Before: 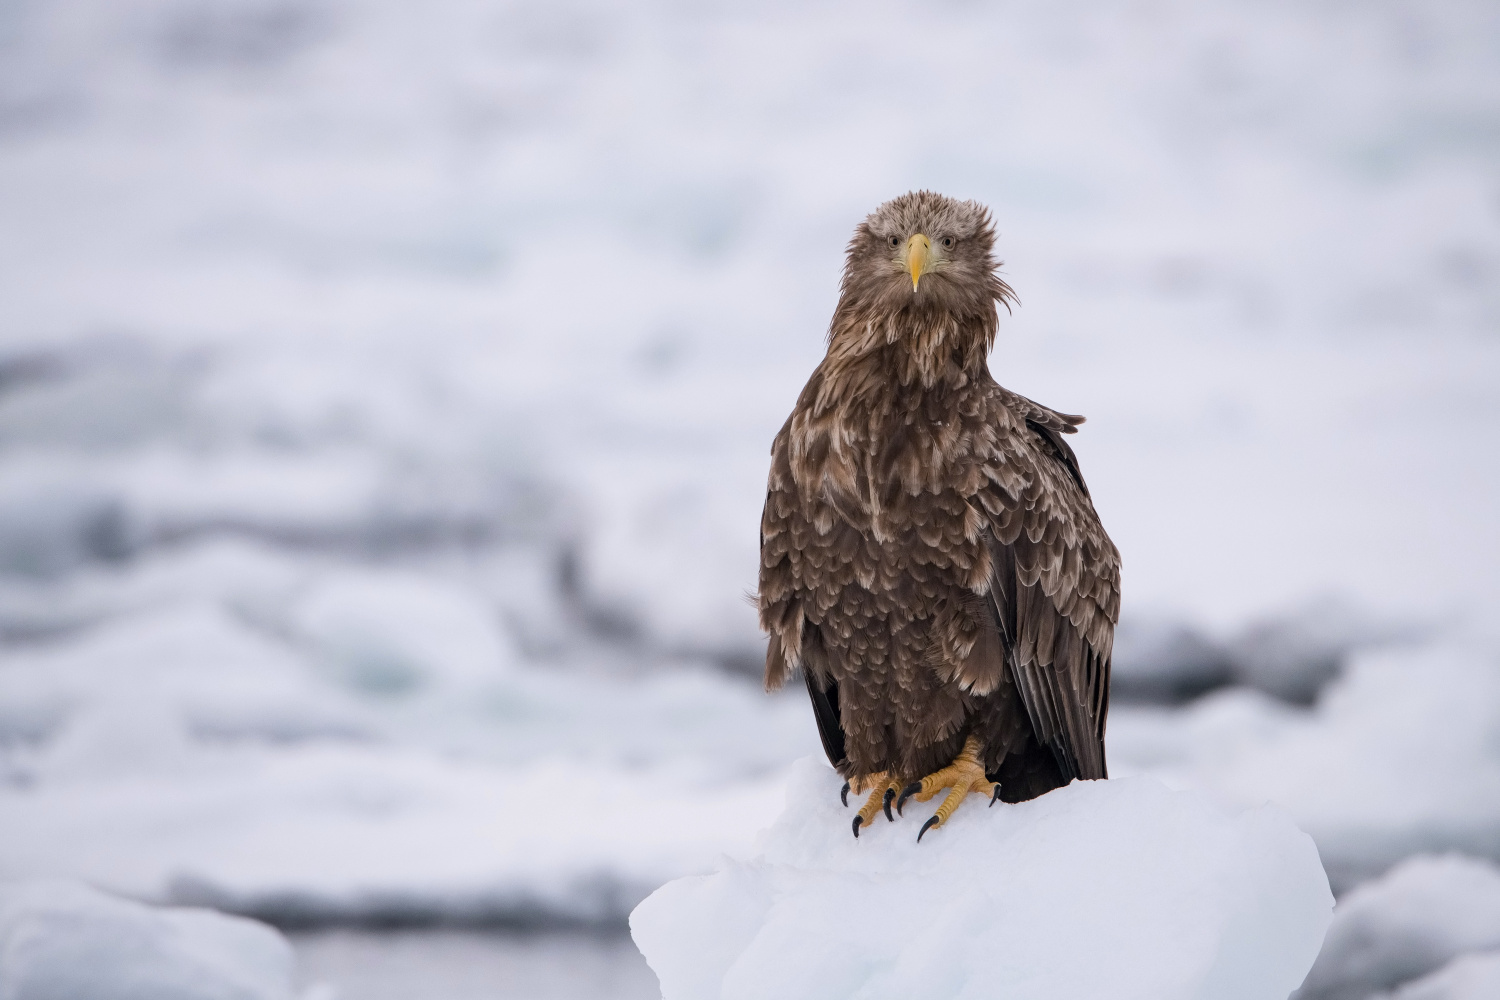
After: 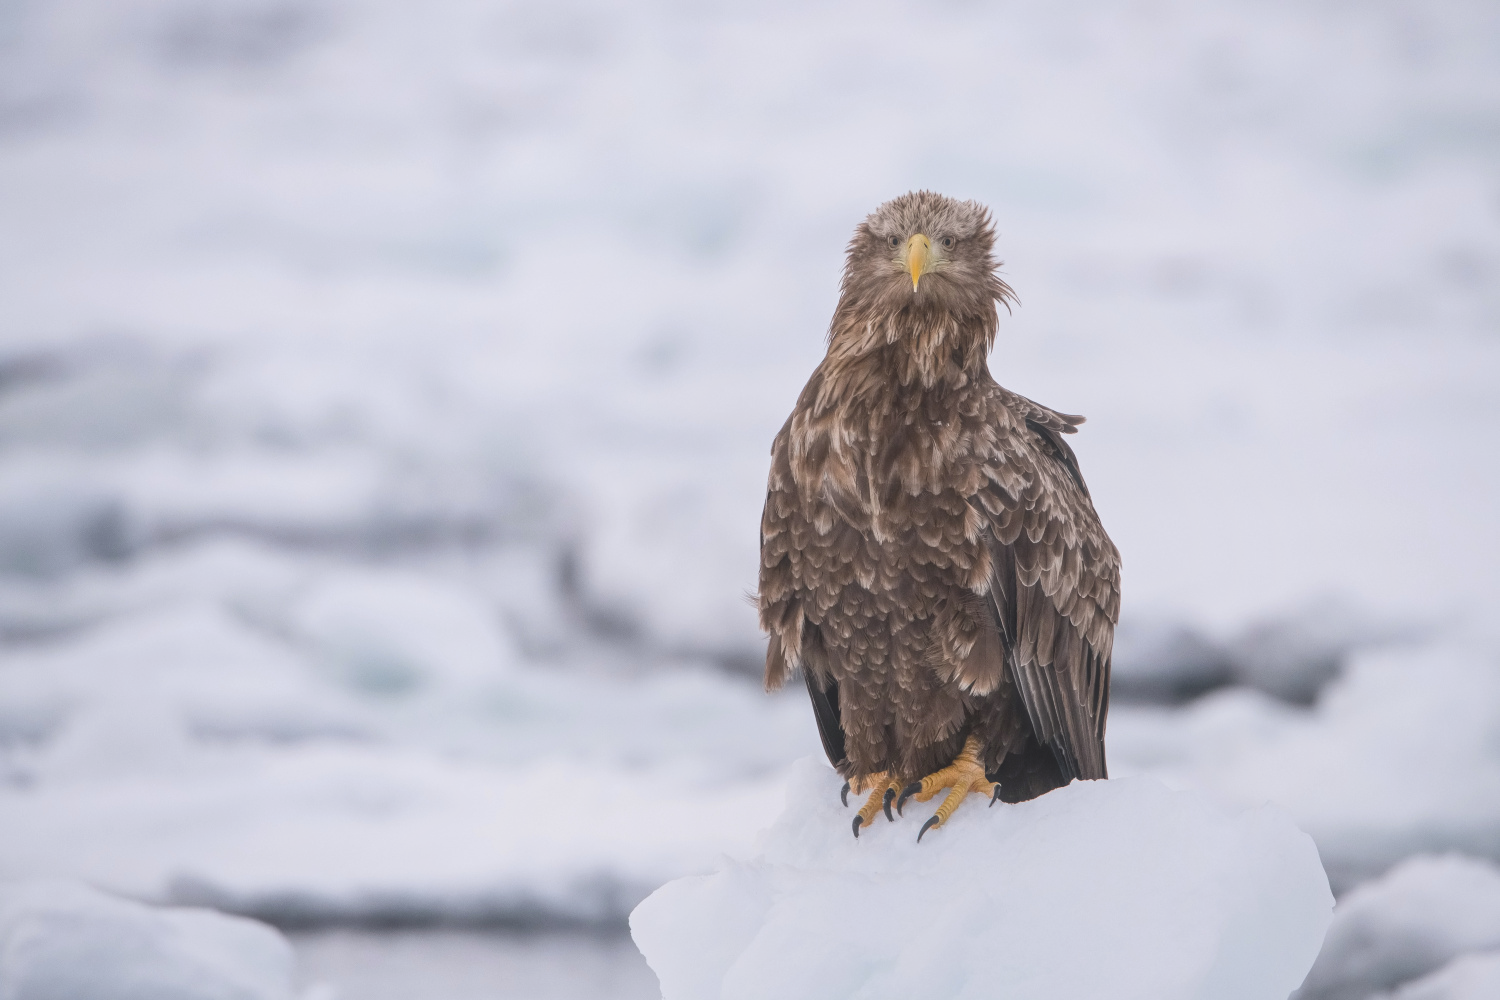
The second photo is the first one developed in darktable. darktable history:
haze removal: strength -0.108, compatibility mode true, adaptive false
local contrast: highlights 46%, shadows 3%, detail 99%
